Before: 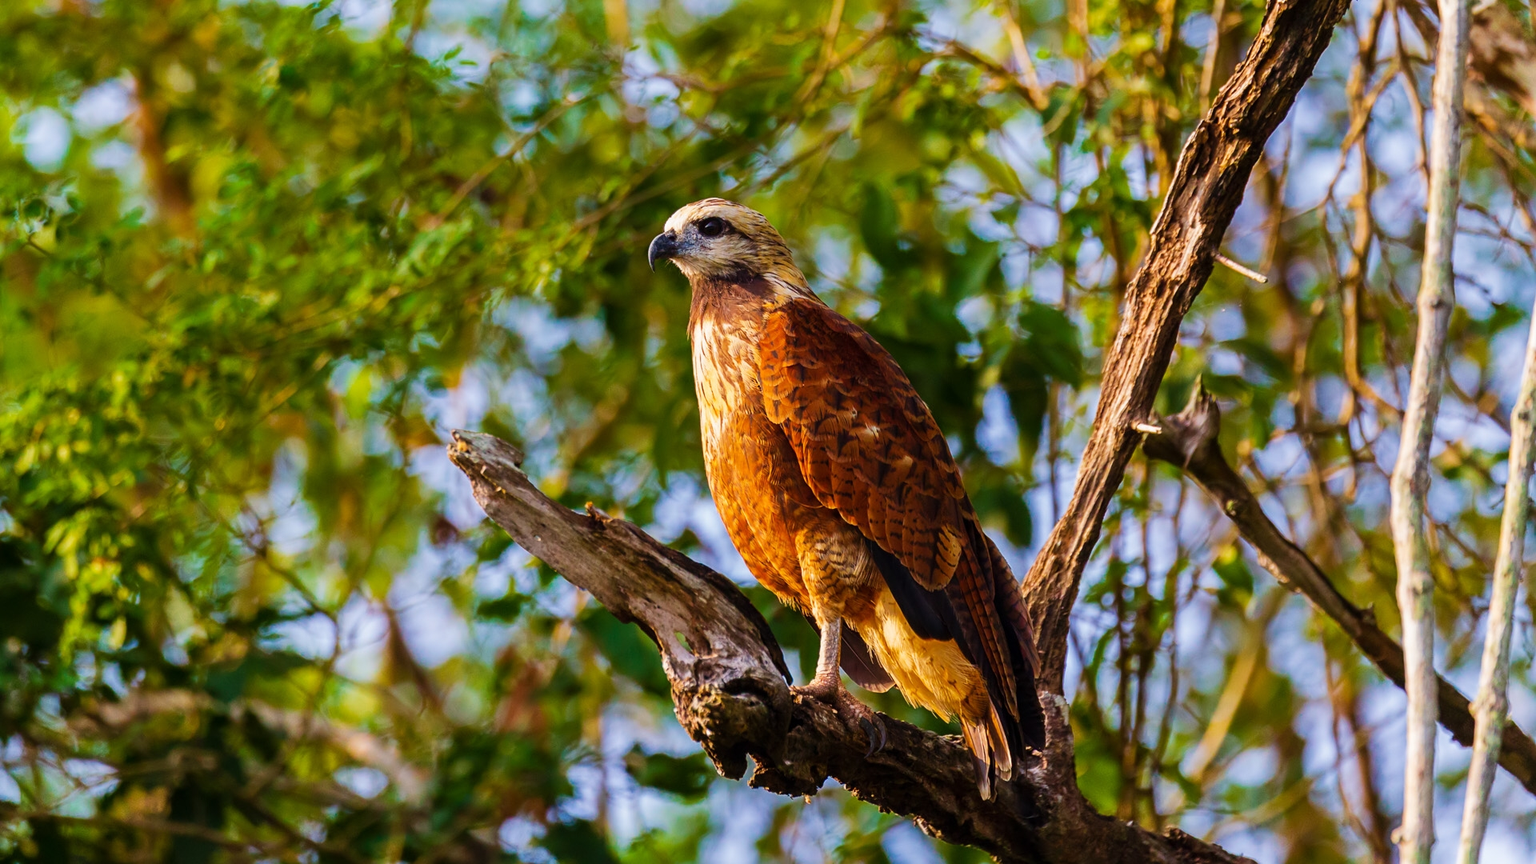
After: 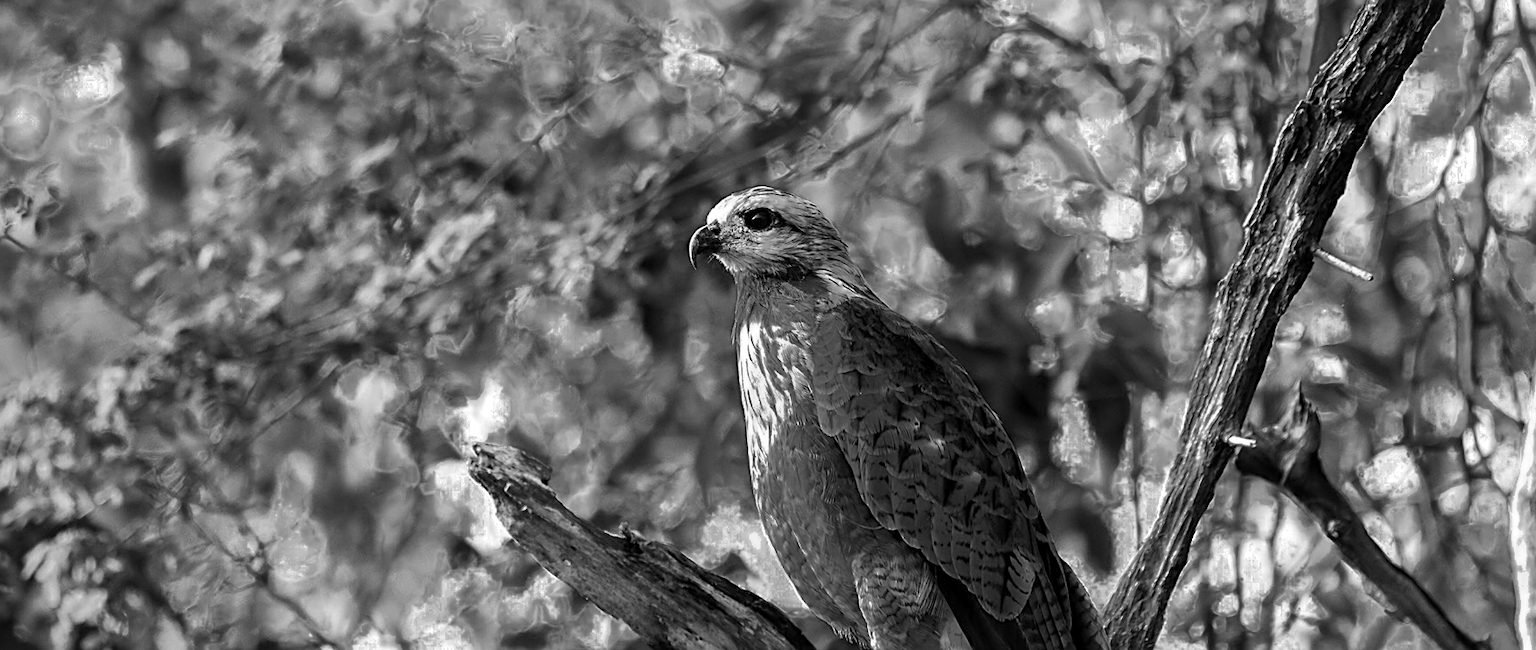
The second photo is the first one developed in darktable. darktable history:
crop: left 1.604%, top 3.367%, right 7.773%, bottom 28.483%
local contrast: mode bilateral grid, contrast 20, coarseness 50, detail 132%, midtone range 0.2
shadows and highlights: shadows 40.21, highlights -60.09
sharpen: on, module defaults
tone equalizer: -8 EV -0.444 EV, -7 EV -0.386 EV, -6 EV -0.296 EV, -5 EV -0.226 EV, -3 EV 0.255 EV, -2 EV 0.33 EV, -1 EV 0.406 EV, +0 EV 0.394 EV, luminance estimator HSV value / RGB max
color zones: curves: ch0 [(0.002, 0.589) (0.107, 0.484) (0.146, 0.249) (0.217, 0.352) (0.309, 0.525) (0.39, 0.404) (0.455, 0.169) (0.597, 0.055) (0.724, 0.212) (0.775, 0.691) (0.869, 0.571) (1, 0.587)]; ch1 [(0, 0) (0.143, 0) (0.286, 0) (0.429, 0) (0.571, 0) (0.714, 0) (0.857, 0)]
contrast brightness saturation: contrast 0.072
